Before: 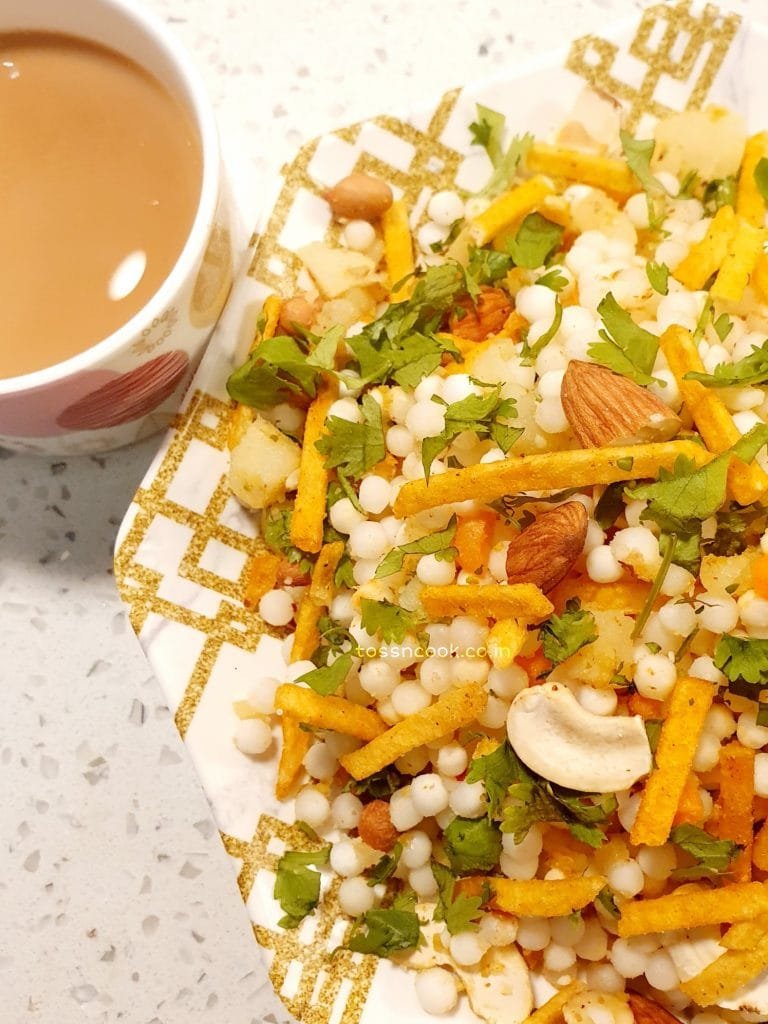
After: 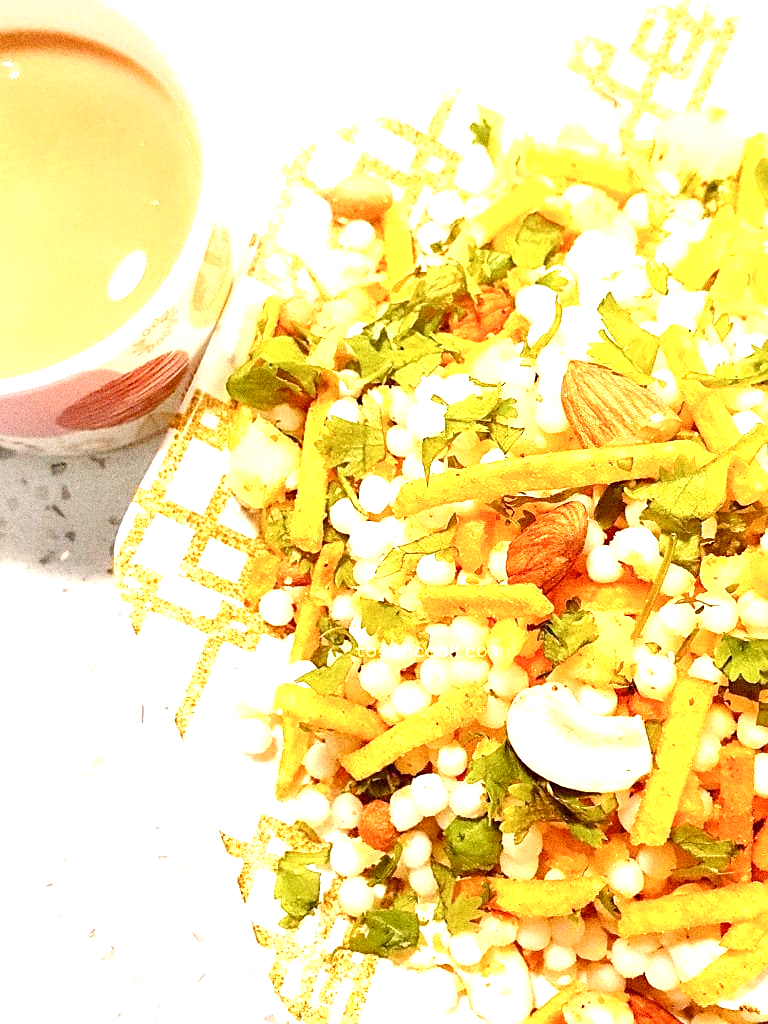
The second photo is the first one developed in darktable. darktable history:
color balance rgb: perceptual saturation grading › global saturation 20%, perceptual saturation grading › highlights -25%, perceptual saturation grading › shadows 25%
exposure: black level correction 0, exposure 1.379 EV, compensate exposure bias true, compensate highlight preservation false
base curve: preserve colors none
sharpen: on, module defaults
grain: coarseness 14.49 ISO, strength 48.04%, mid-tones bias 35%
